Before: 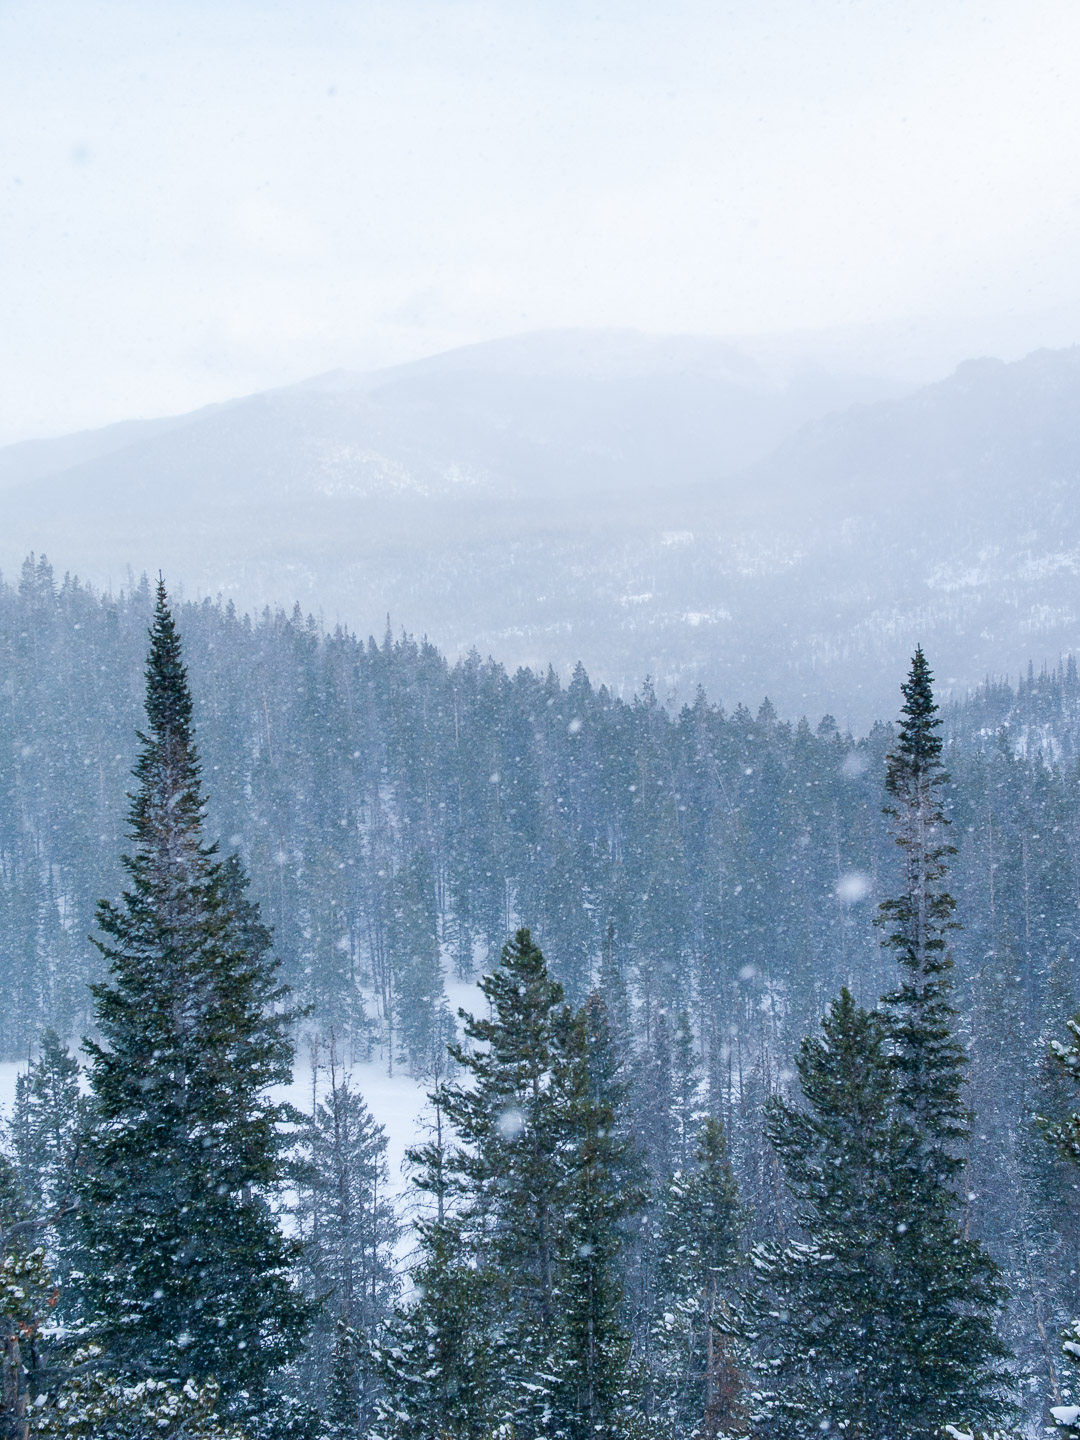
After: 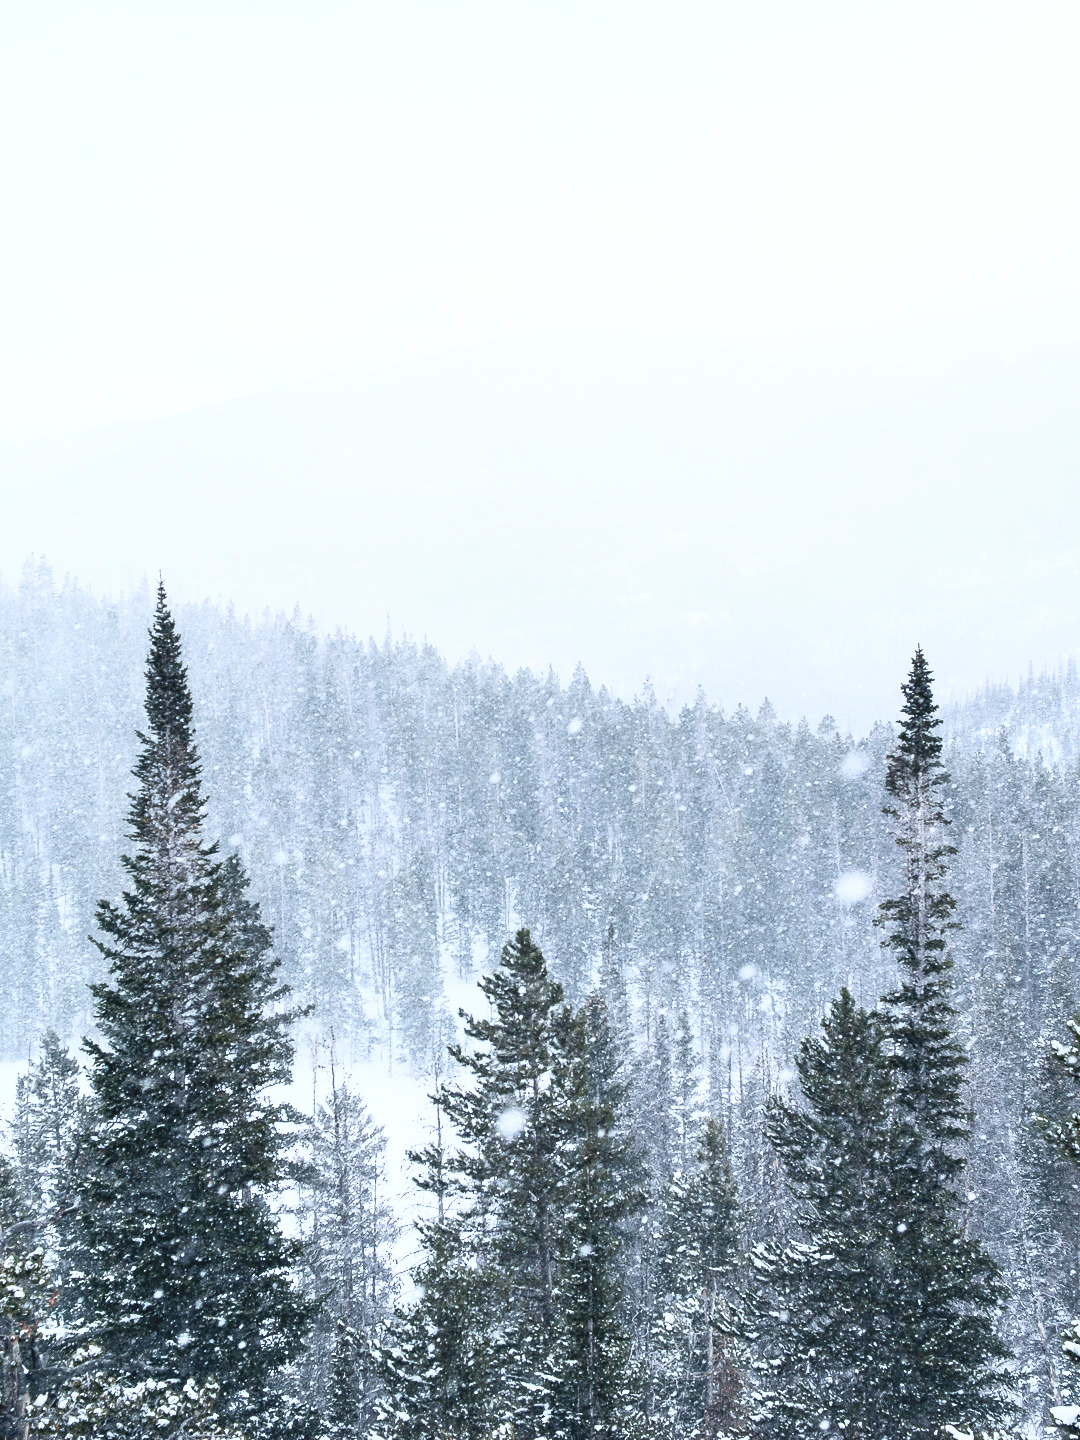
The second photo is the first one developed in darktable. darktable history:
contrast brightness saturation: contrast 0.567, brightness 0.574, saturation -0.34
